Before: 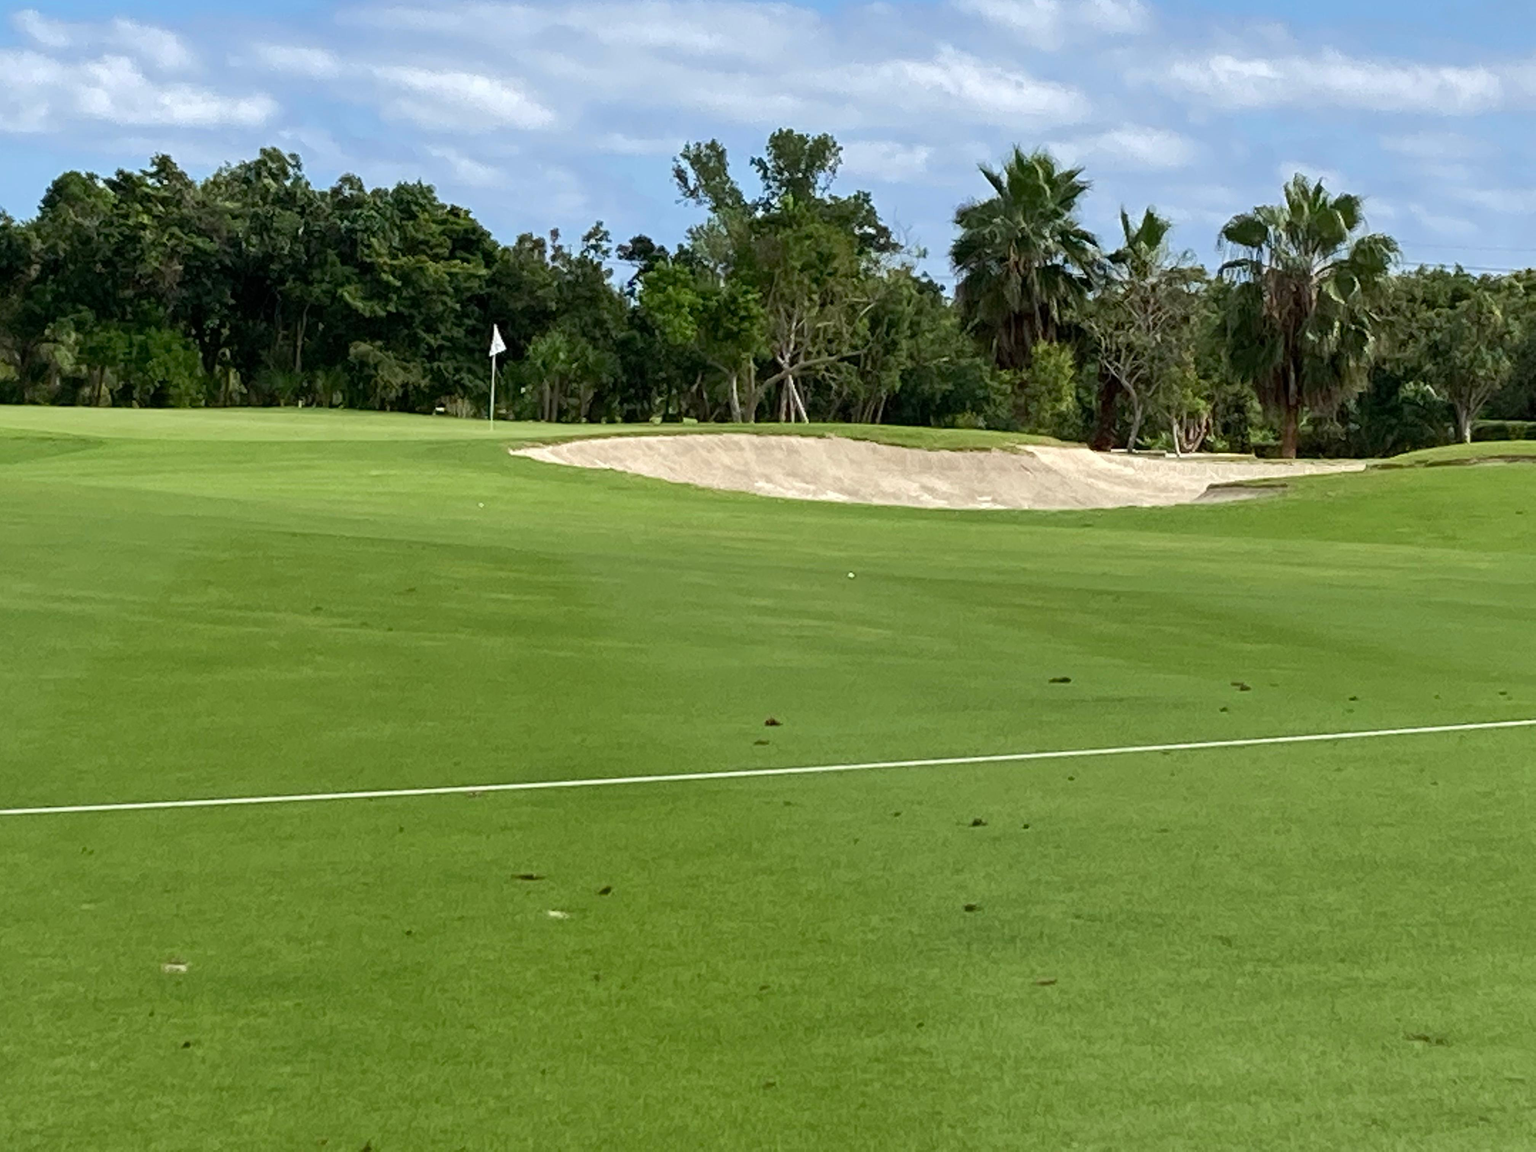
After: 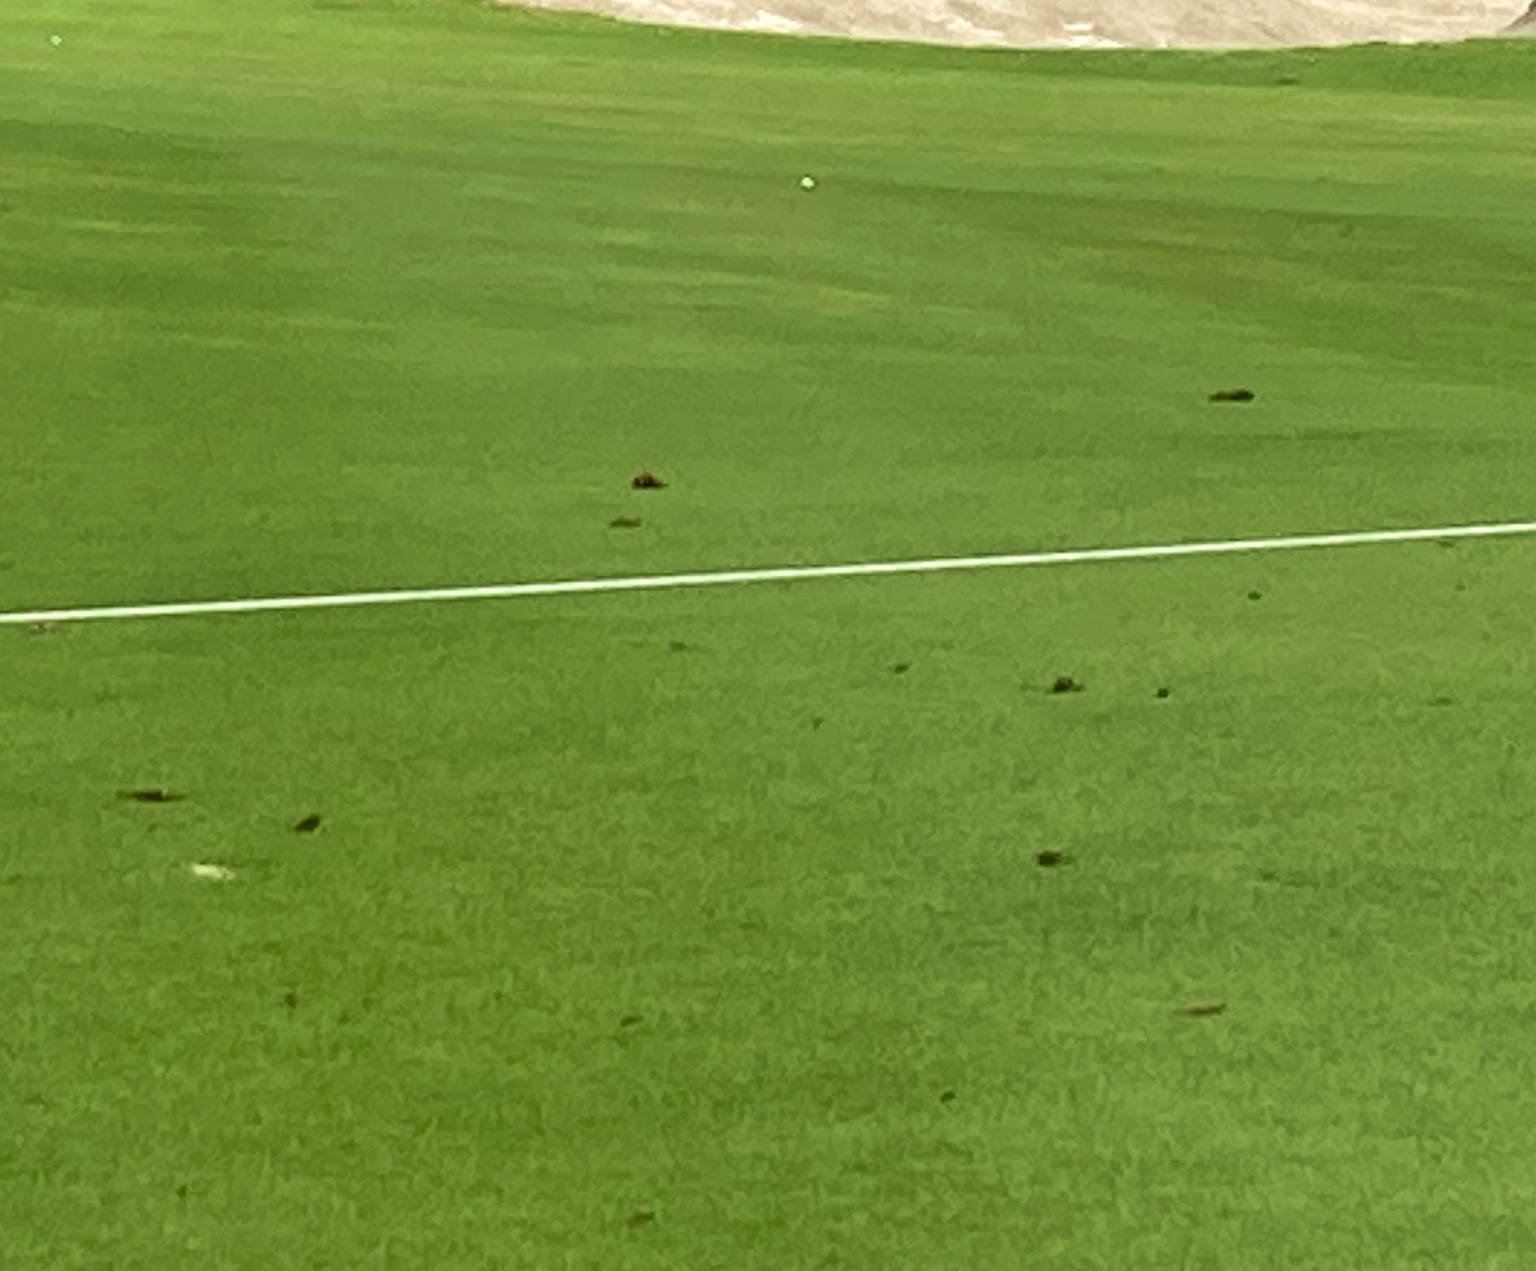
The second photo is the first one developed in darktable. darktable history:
velvia: on, module defaults
crop: left 29.543%, top 42.162%, right 21.204%, bottom 3.476%
